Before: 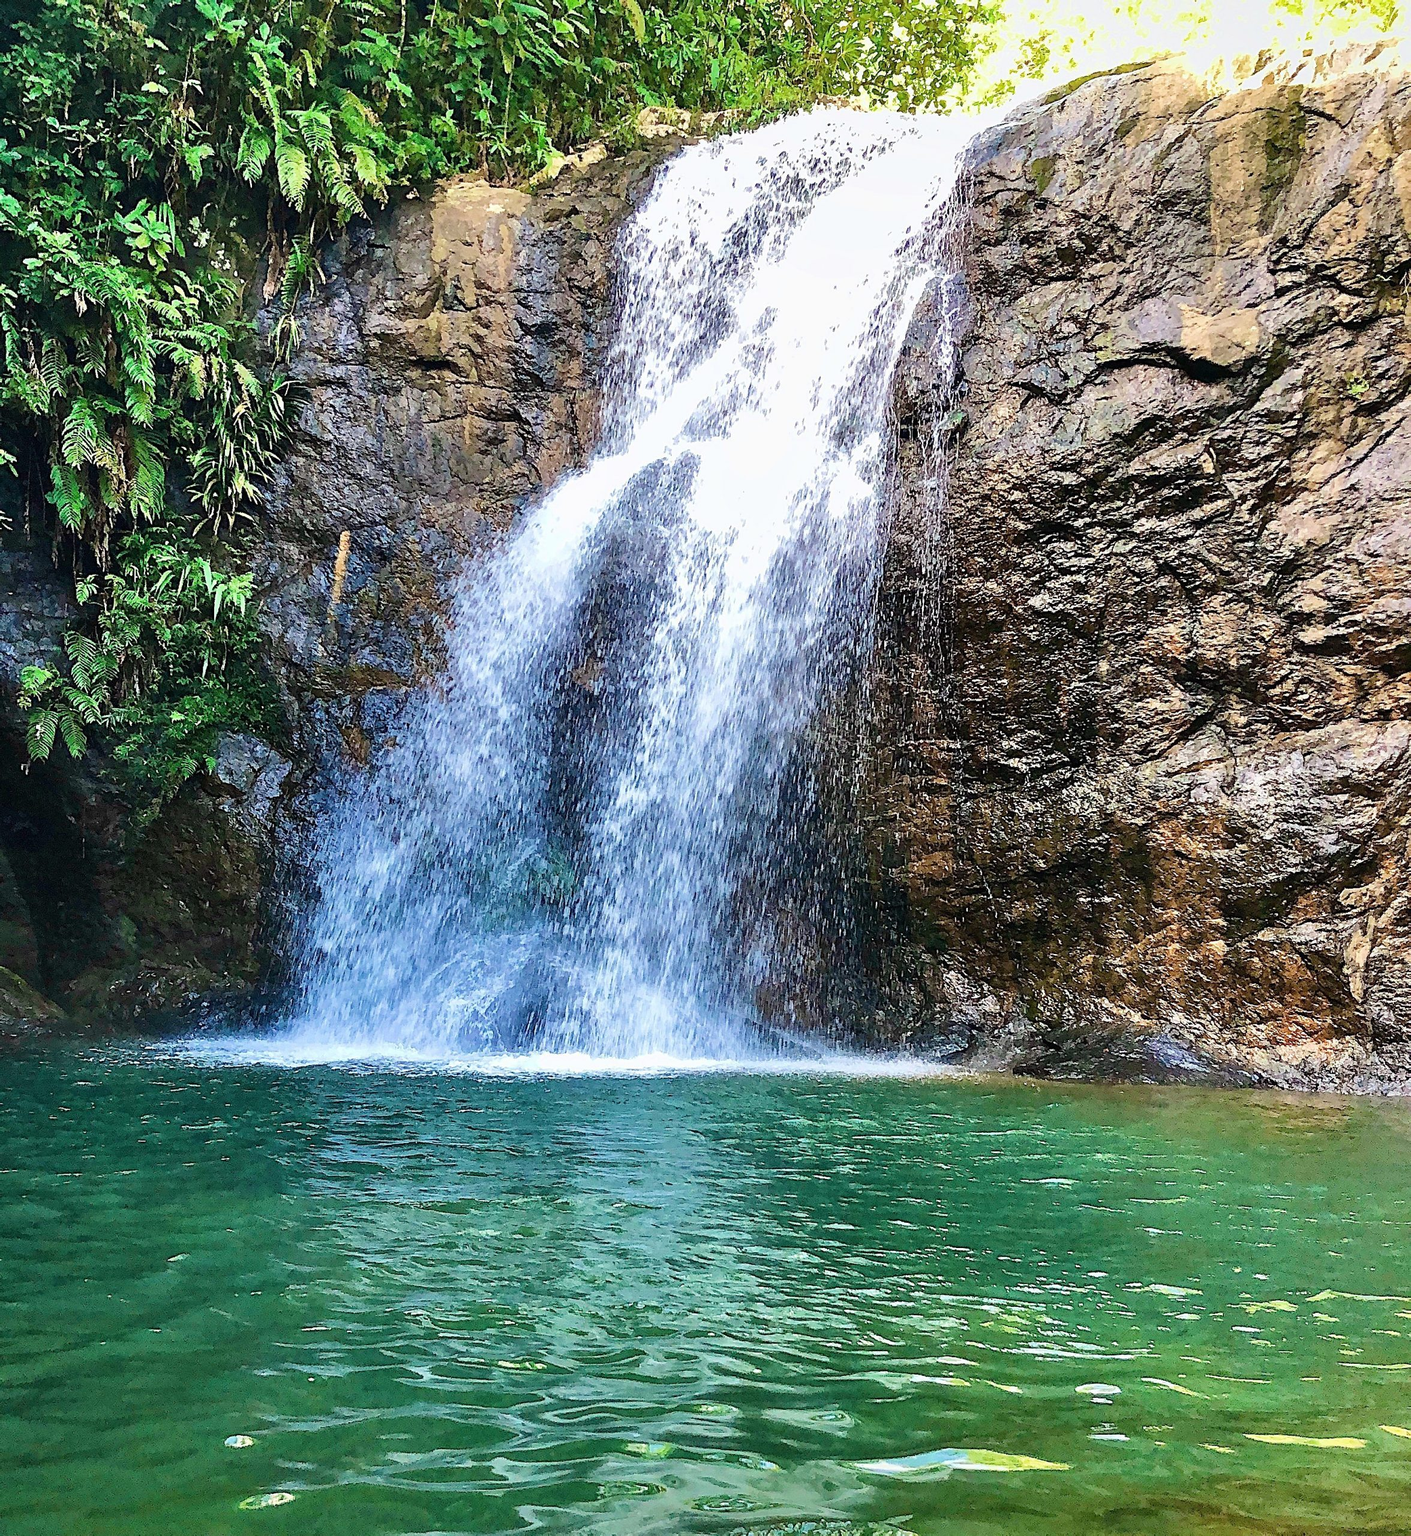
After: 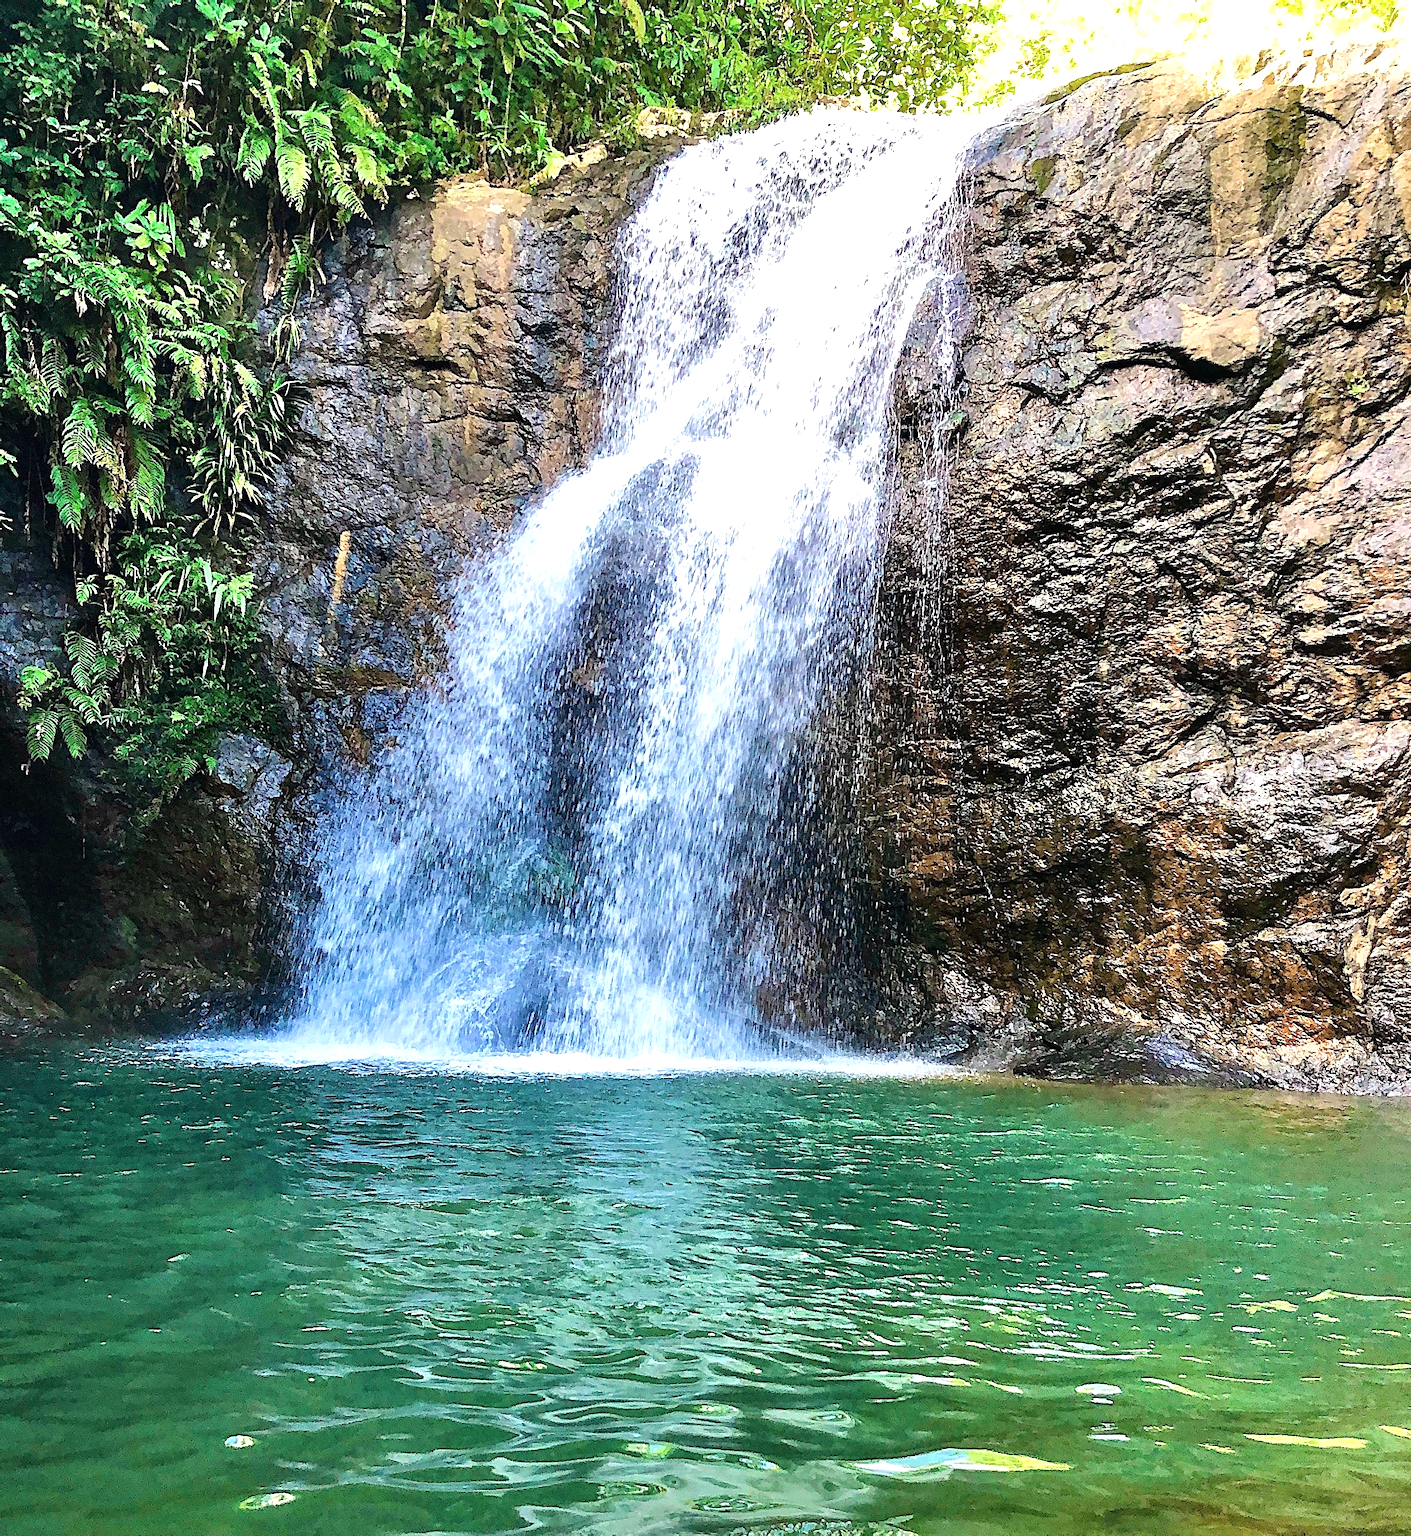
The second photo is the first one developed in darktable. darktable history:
tone equalizer: -8 EV -0.444 EV, -7 EV -0.362 EV, -6 EV -0.373 EV, -5 EV -0.192 EV, -3 EV 0.252 EV, -2 EV 0.333 EV, -1 EV 0.408 EV, +0 EV 0.415 EV
